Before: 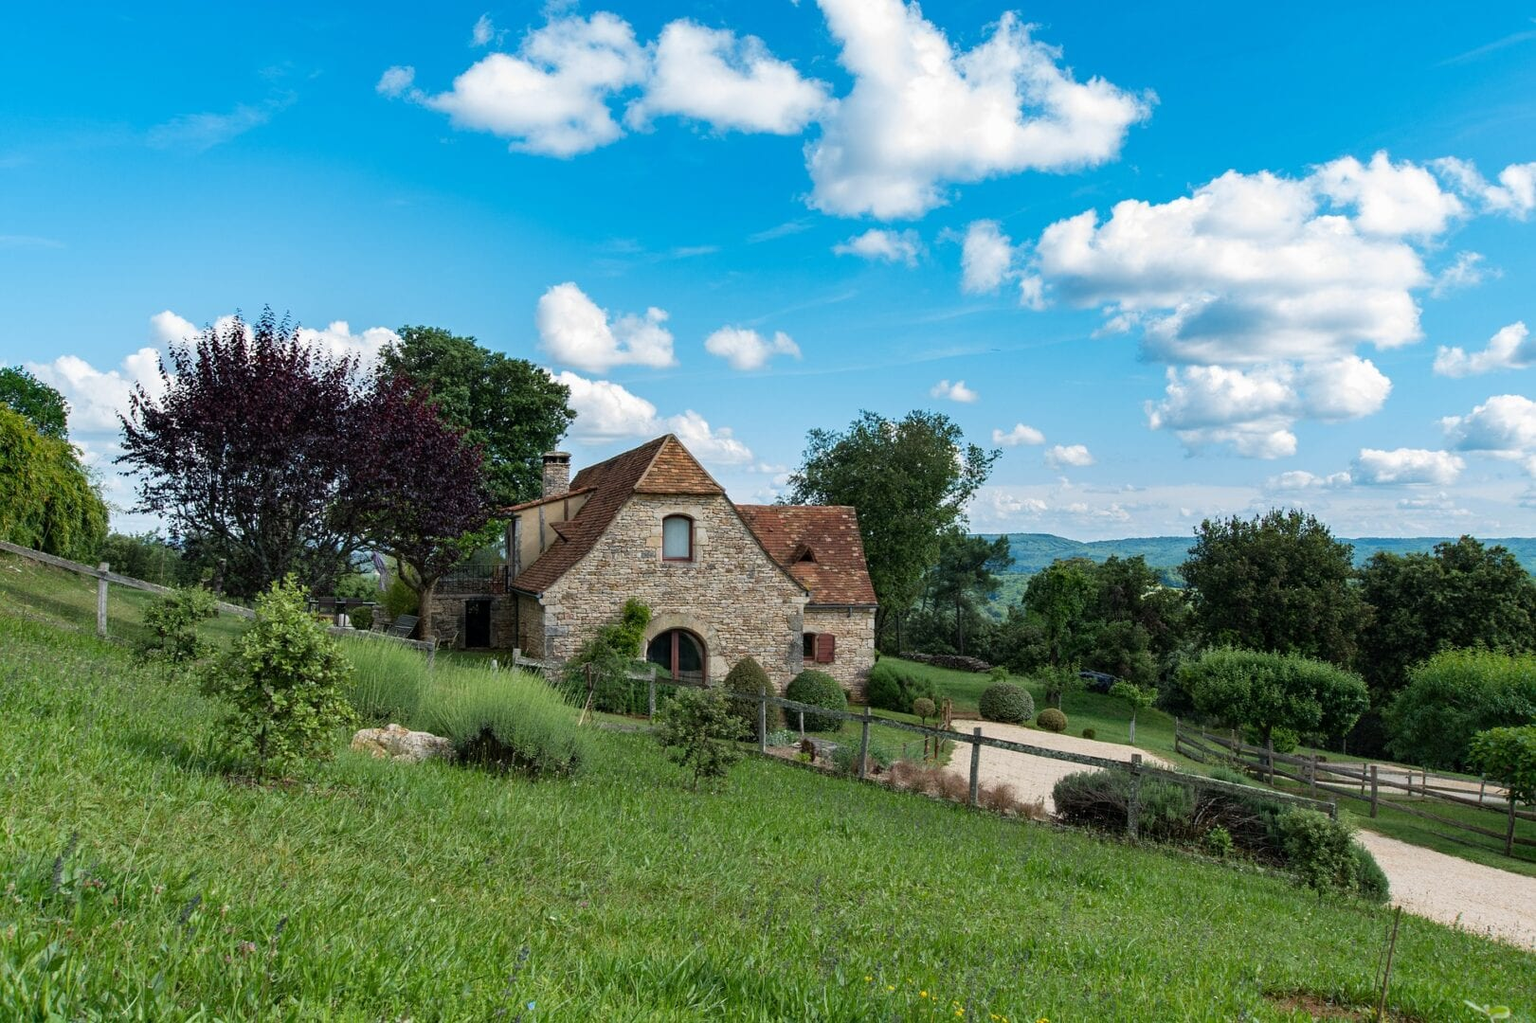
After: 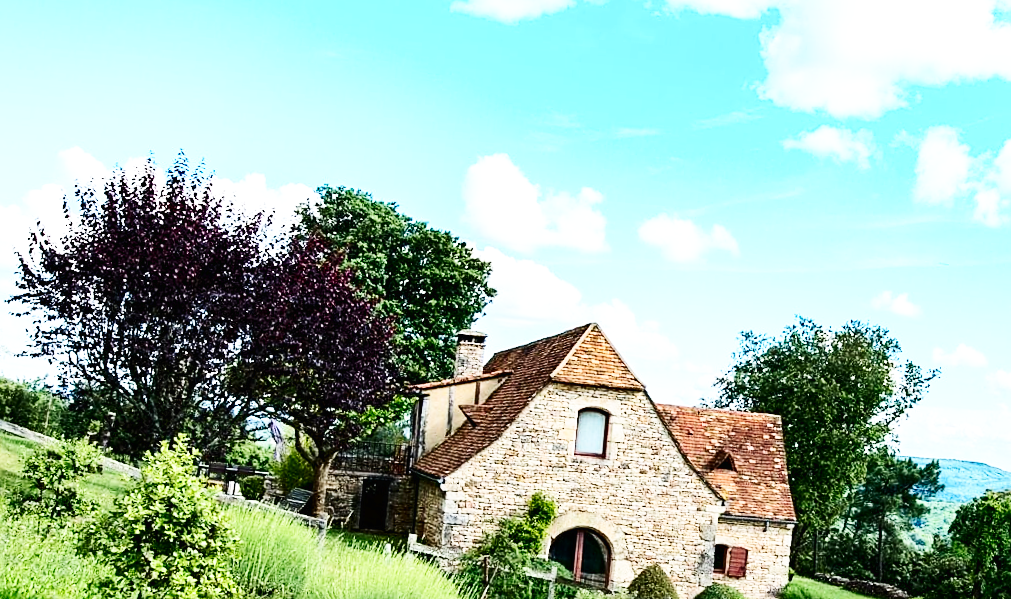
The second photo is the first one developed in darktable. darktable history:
exposure: exposure 0.197 EV, compensate highlight preservation false
base curve: curves: ch0 [(0, 0.003) (0.001, 0.002) (0.006, 0.004) (0.02, 0.022) (0.048, 0.086) (0.094, 0.234) (0.162, 0.431) (0.258, 0.629) (0.385, 0.8) (0.548, 0.918) (0.751, 0.988) (1, 1)], preserve colors none
crop and rotate: angle -4.99°, left 2.122%, top 6.945%, right 27.566%, bottom 30.519%
contrast brightness saturation: contrast 0.28
sharpen: on, module defaults
